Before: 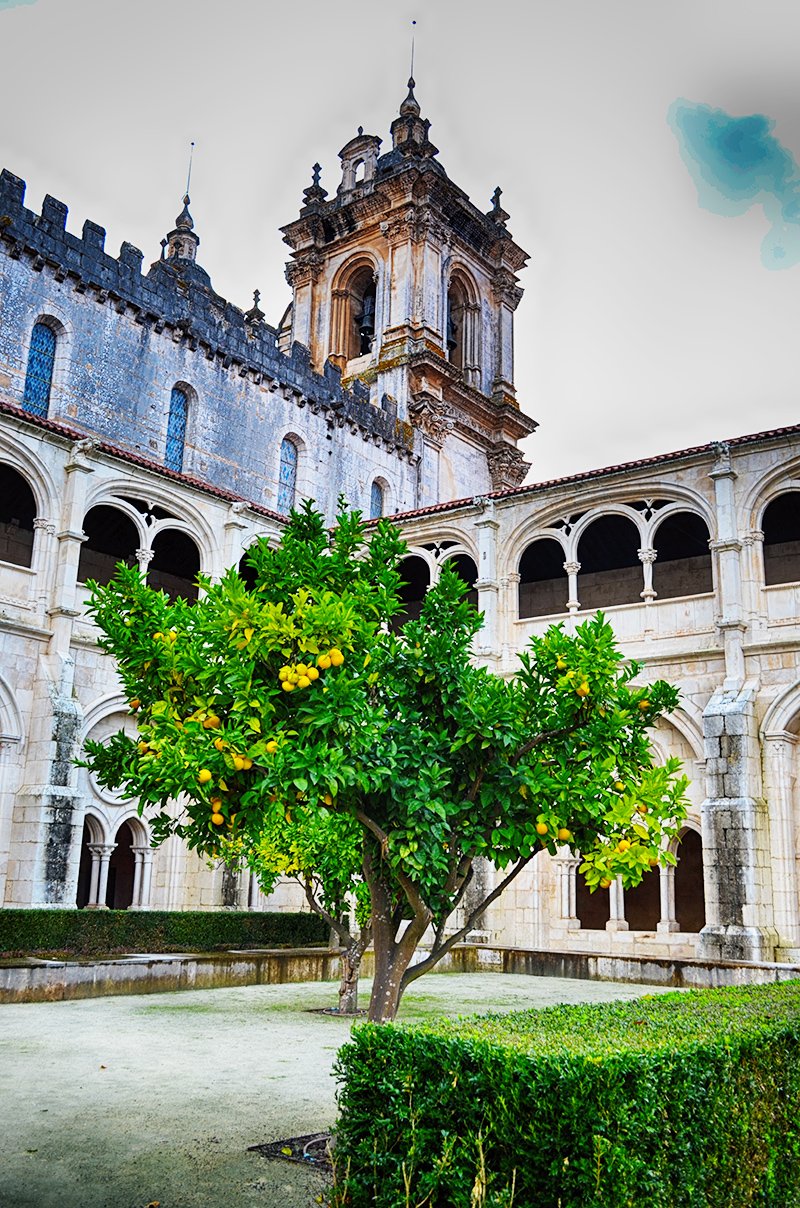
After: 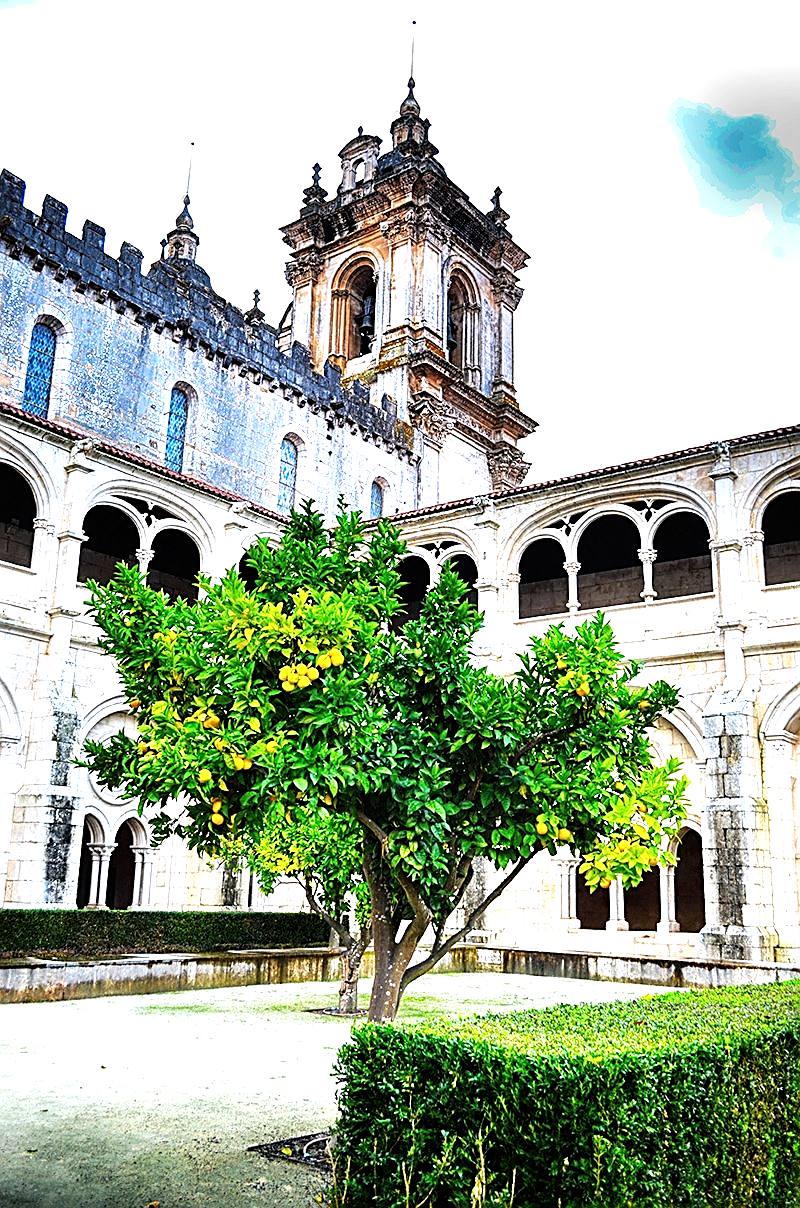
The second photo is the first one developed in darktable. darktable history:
sharpen: on, module defaults
tone equalizer: -8 EV -1.11 EV, -7 EV -1.05 EV, -6 EV -0.897 EV, -5 EV -0.546 EV, -3 EV 0.603 EV, -2 EV 0.883 EV, -1 EV 1.01 EV, +0 EV 1.07 EV, mask exposure compensation -0.512 EV
